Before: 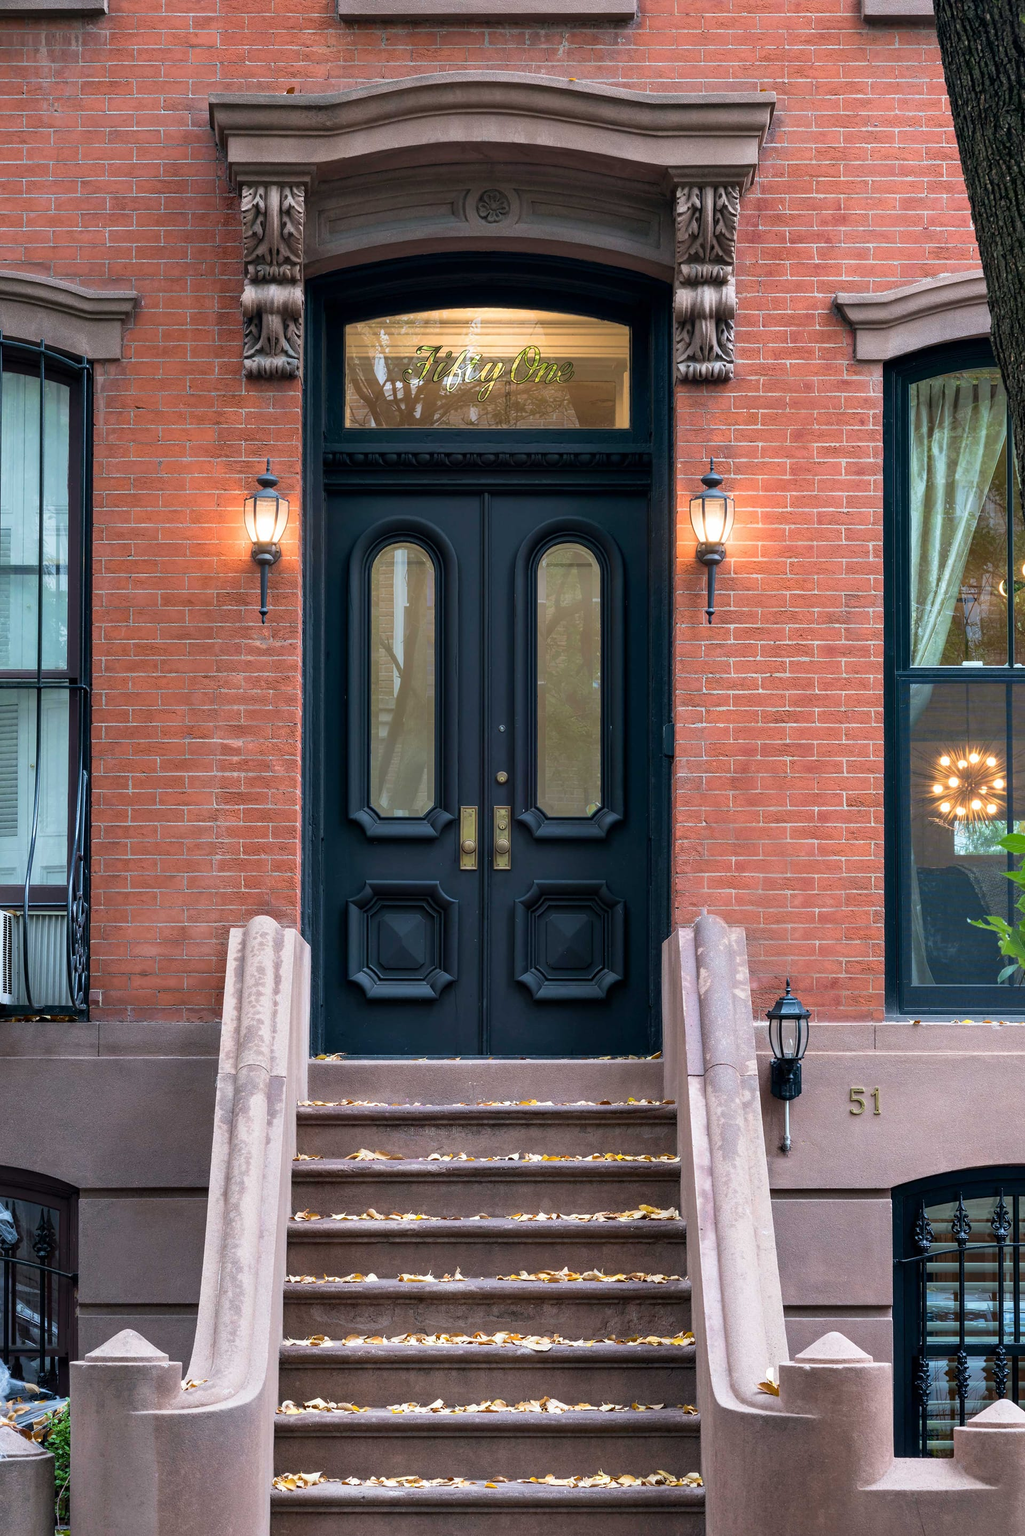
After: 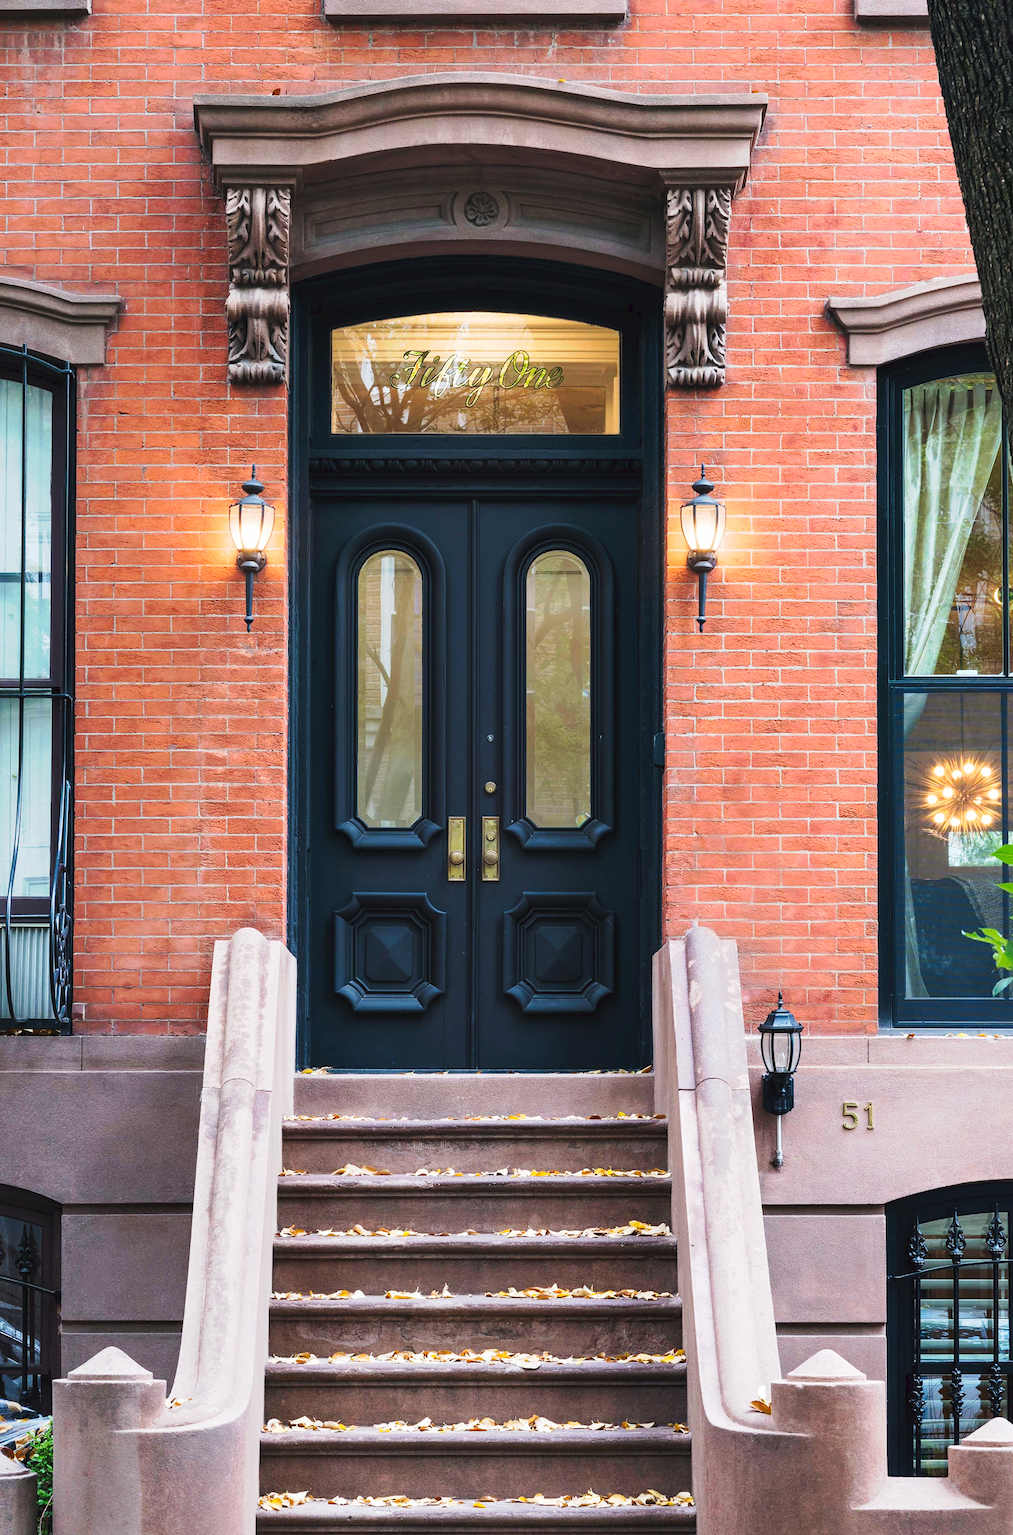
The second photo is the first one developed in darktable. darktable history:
crop and rotate: left 1.774%, right 0.633%, bottom 1.28%
tone curve: curves: ch0 [(0, 0) (0.003, 0.045) (0.011, 0.054) (0.025, 0.069) (0.044, 0.083) (0.069, 0.101) (0.1, 0.119) (0.136, 0.146) (0.177, 0.177) (0.224, 0.221) (0.277, 0.277) (0.335, 0.362) (0.399, 0.452) (0.468, 0.571) (0.543, 0.666) (0.623, 0.758) (0.709, 0.853) (0.801, 0.896) (0.898, 0.945) (1, 1)], preserve colors none
